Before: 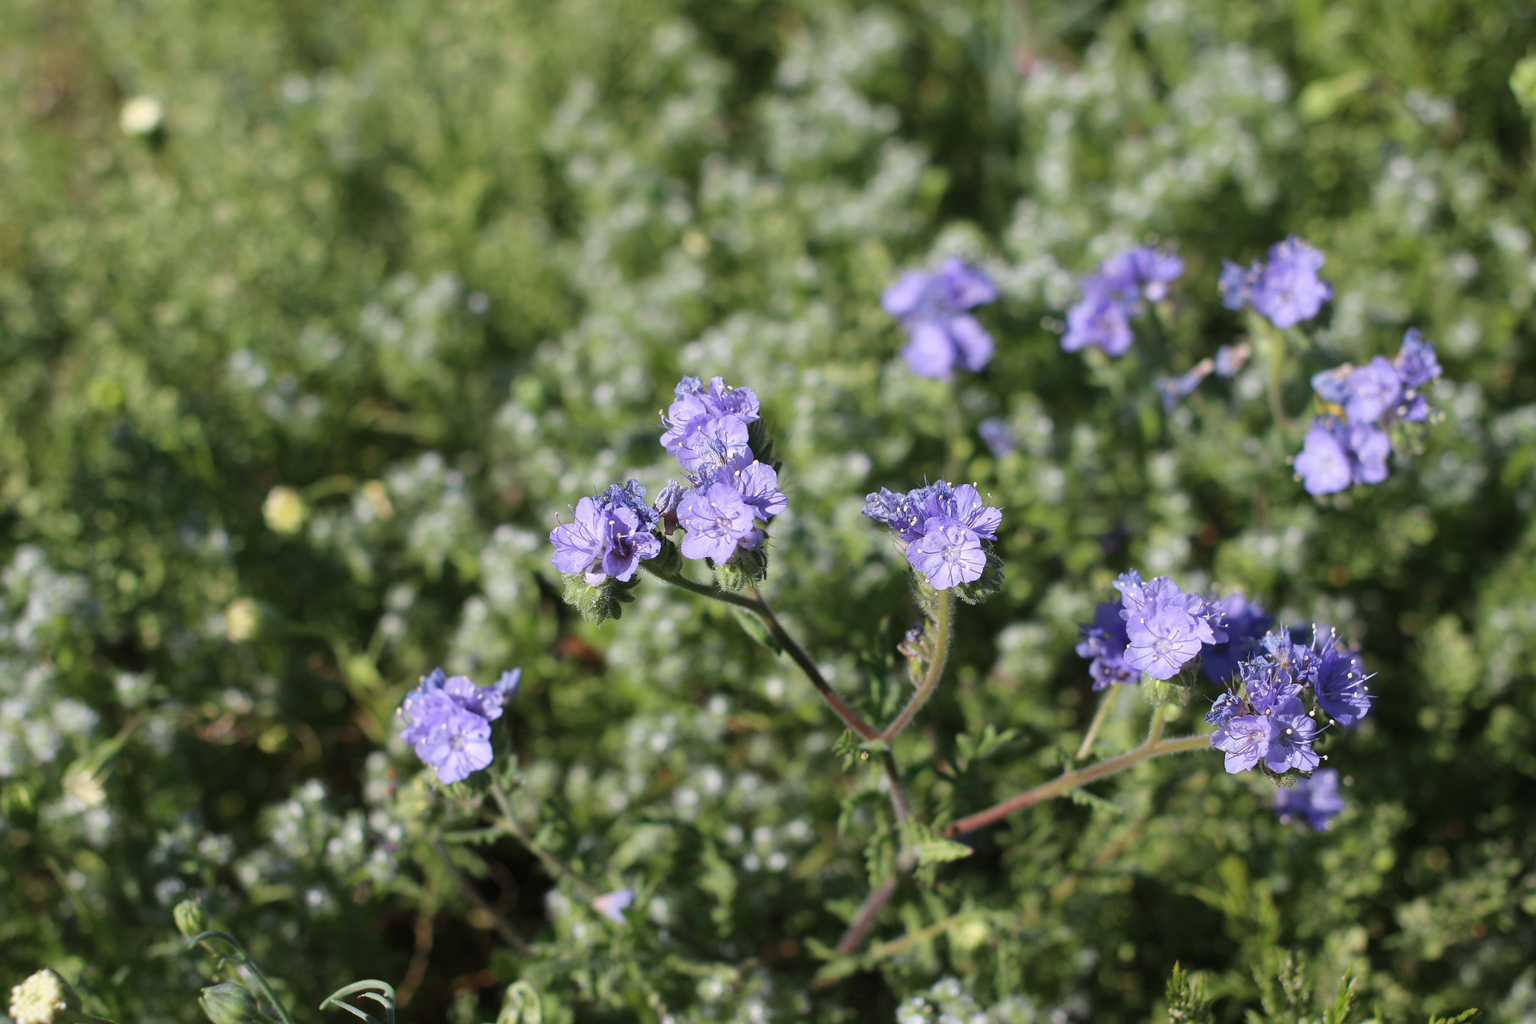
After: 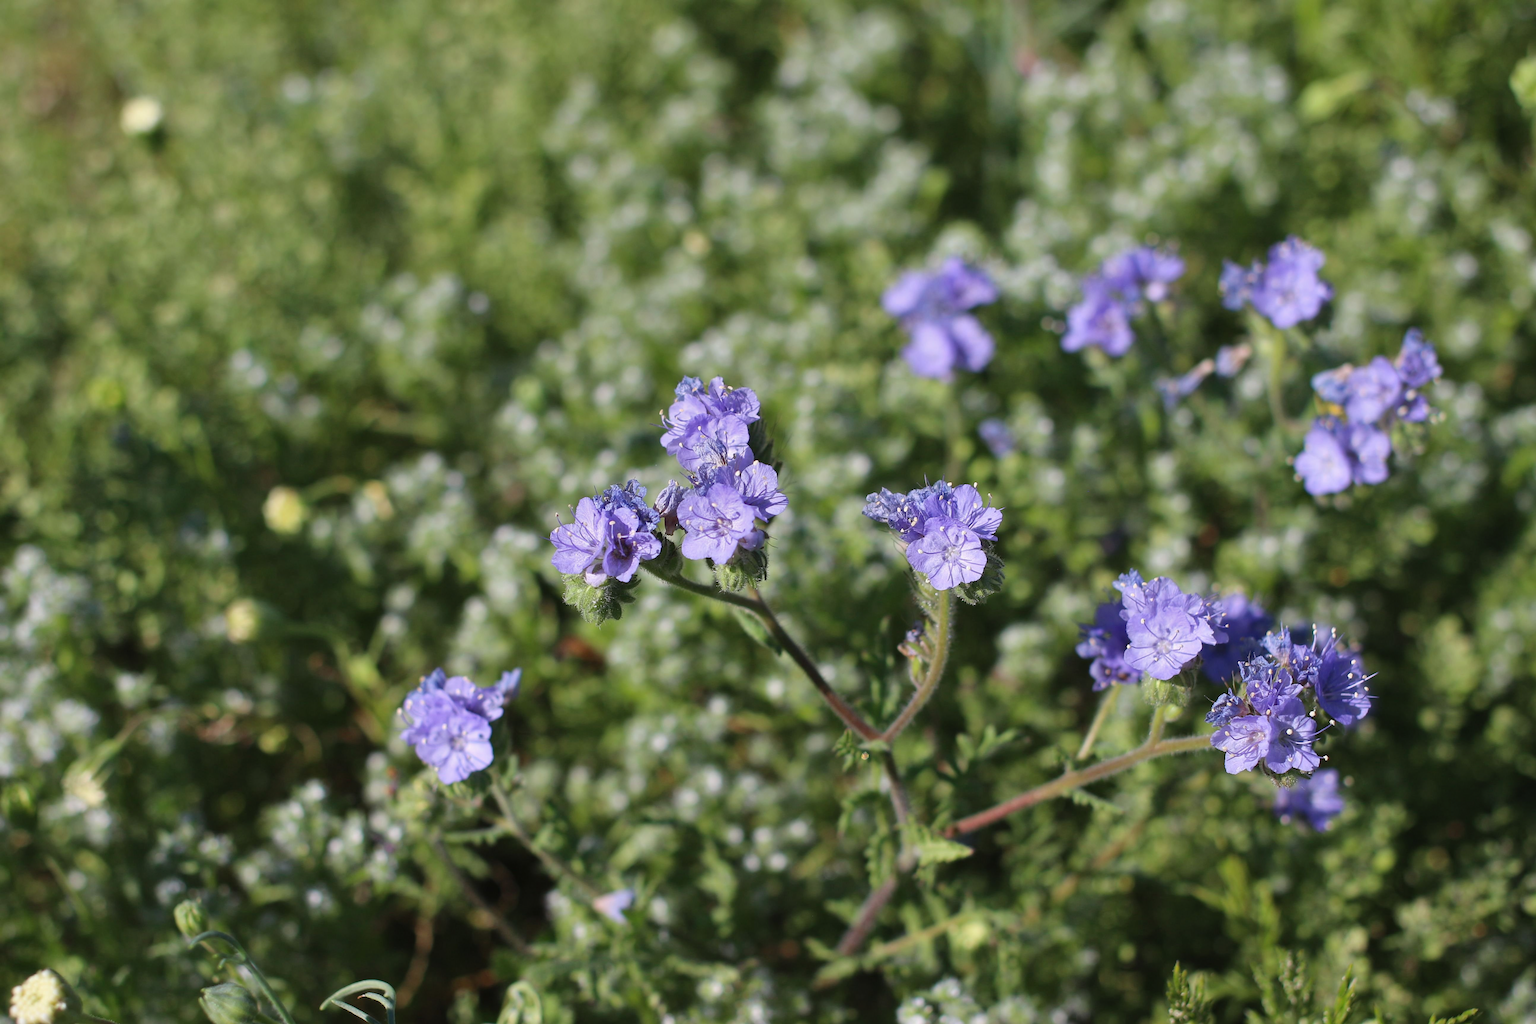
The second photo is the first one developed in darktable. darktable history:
contrast brightness saturation: contrast -0.023, brightness -0.011, saturation 0.032
shadows and highlights: shadows 20.87, highlights -83, soften with gaussian
color correction: highlights b* -0.015
